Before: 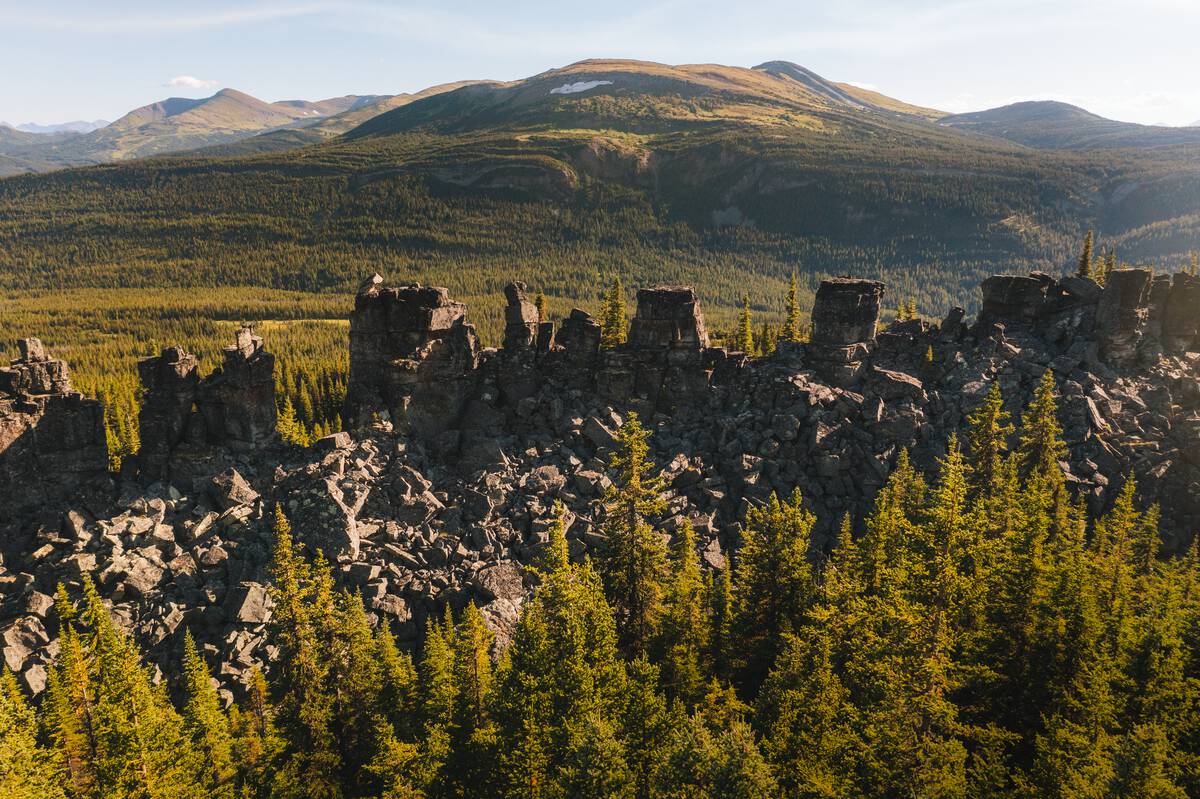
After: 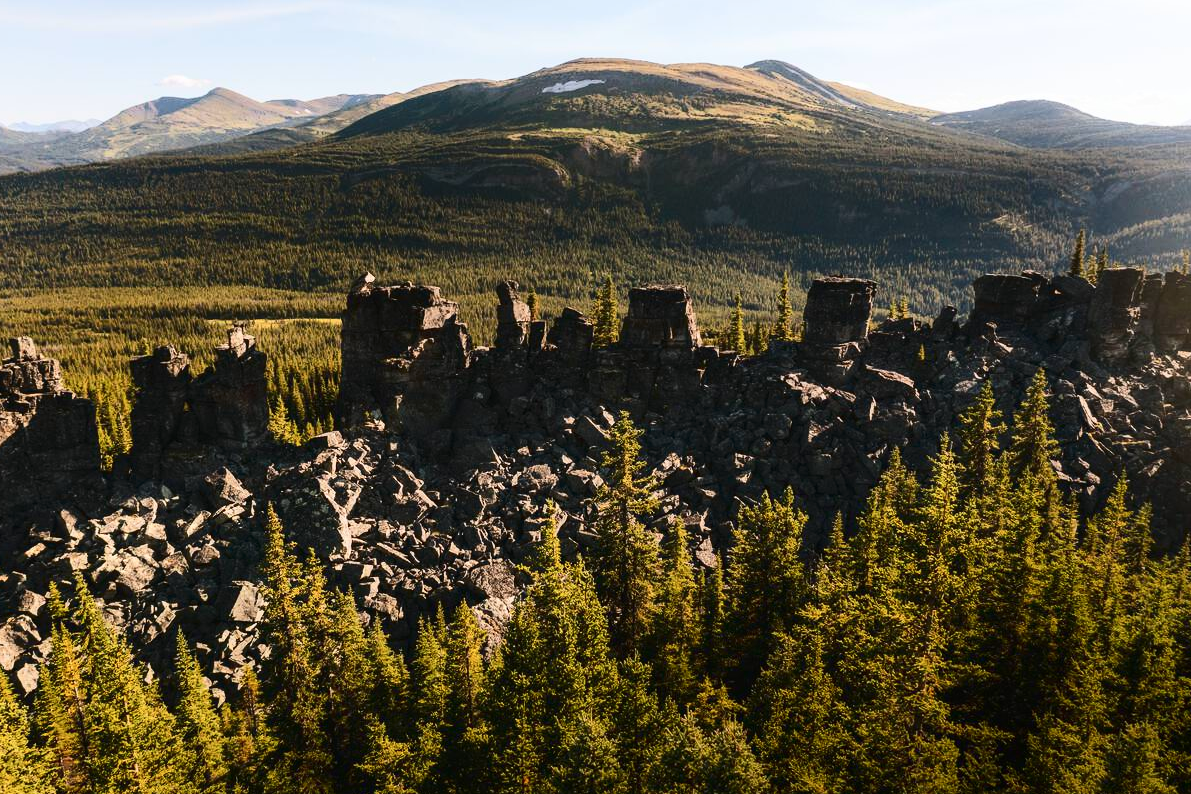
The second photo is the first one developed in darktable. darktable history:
crop and rotate: left 0.672%, top 0.156%, bottom 0.358%
contrast brightness saturation: contrast 0.274
tone equalizer: edges refinement/feathering 500, mask exposure compensation -1.57 EV, preserve details no
